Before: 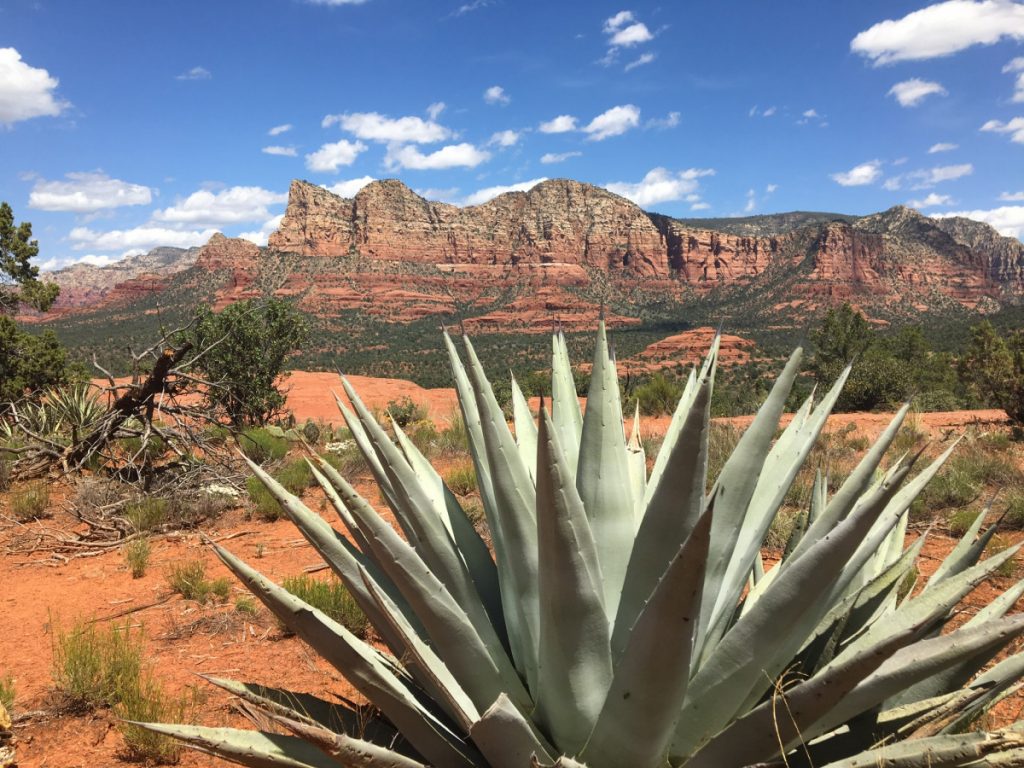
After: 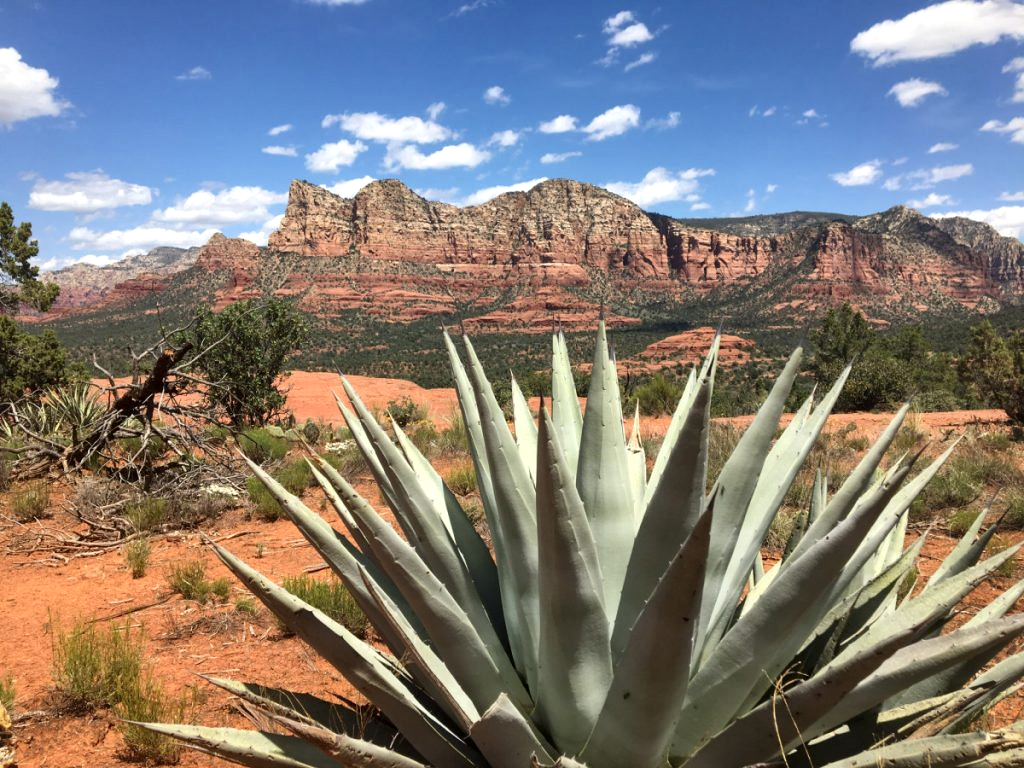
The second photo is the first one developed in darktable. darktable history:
local contrast: mode bilateral grid, contrast 21, coarseness 50, detail 150%, midtone range 0.2
